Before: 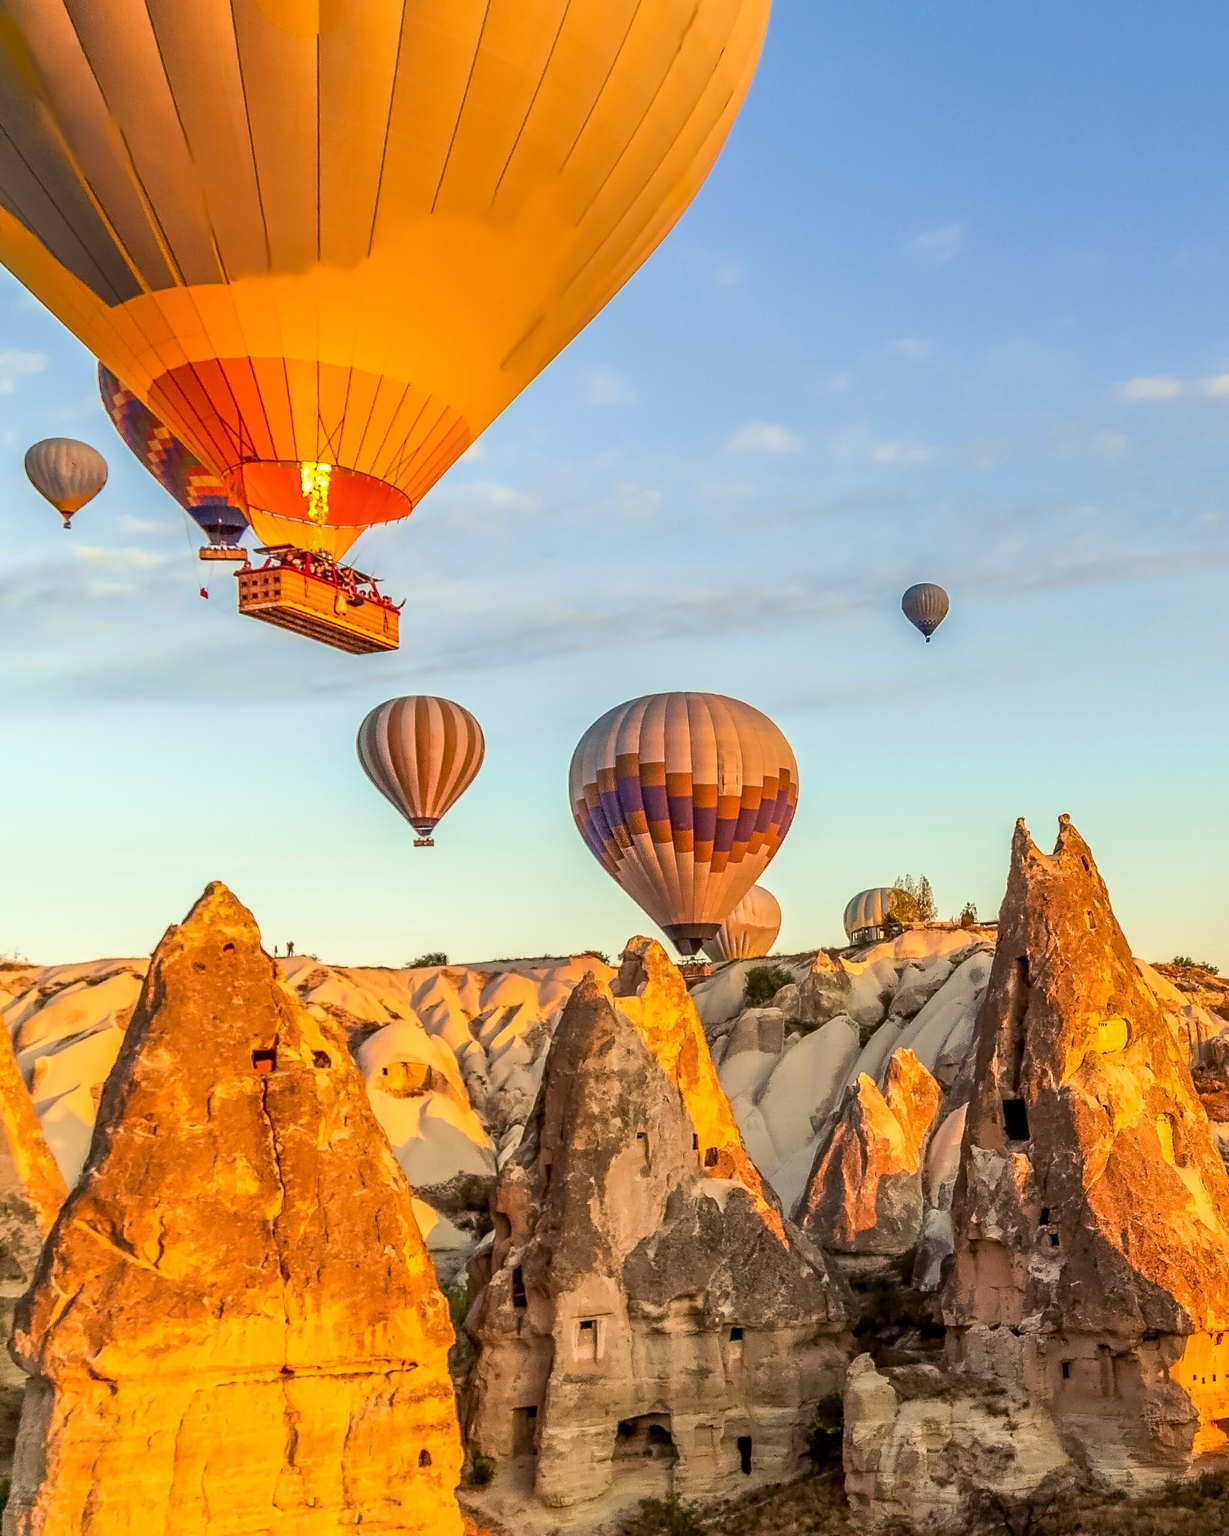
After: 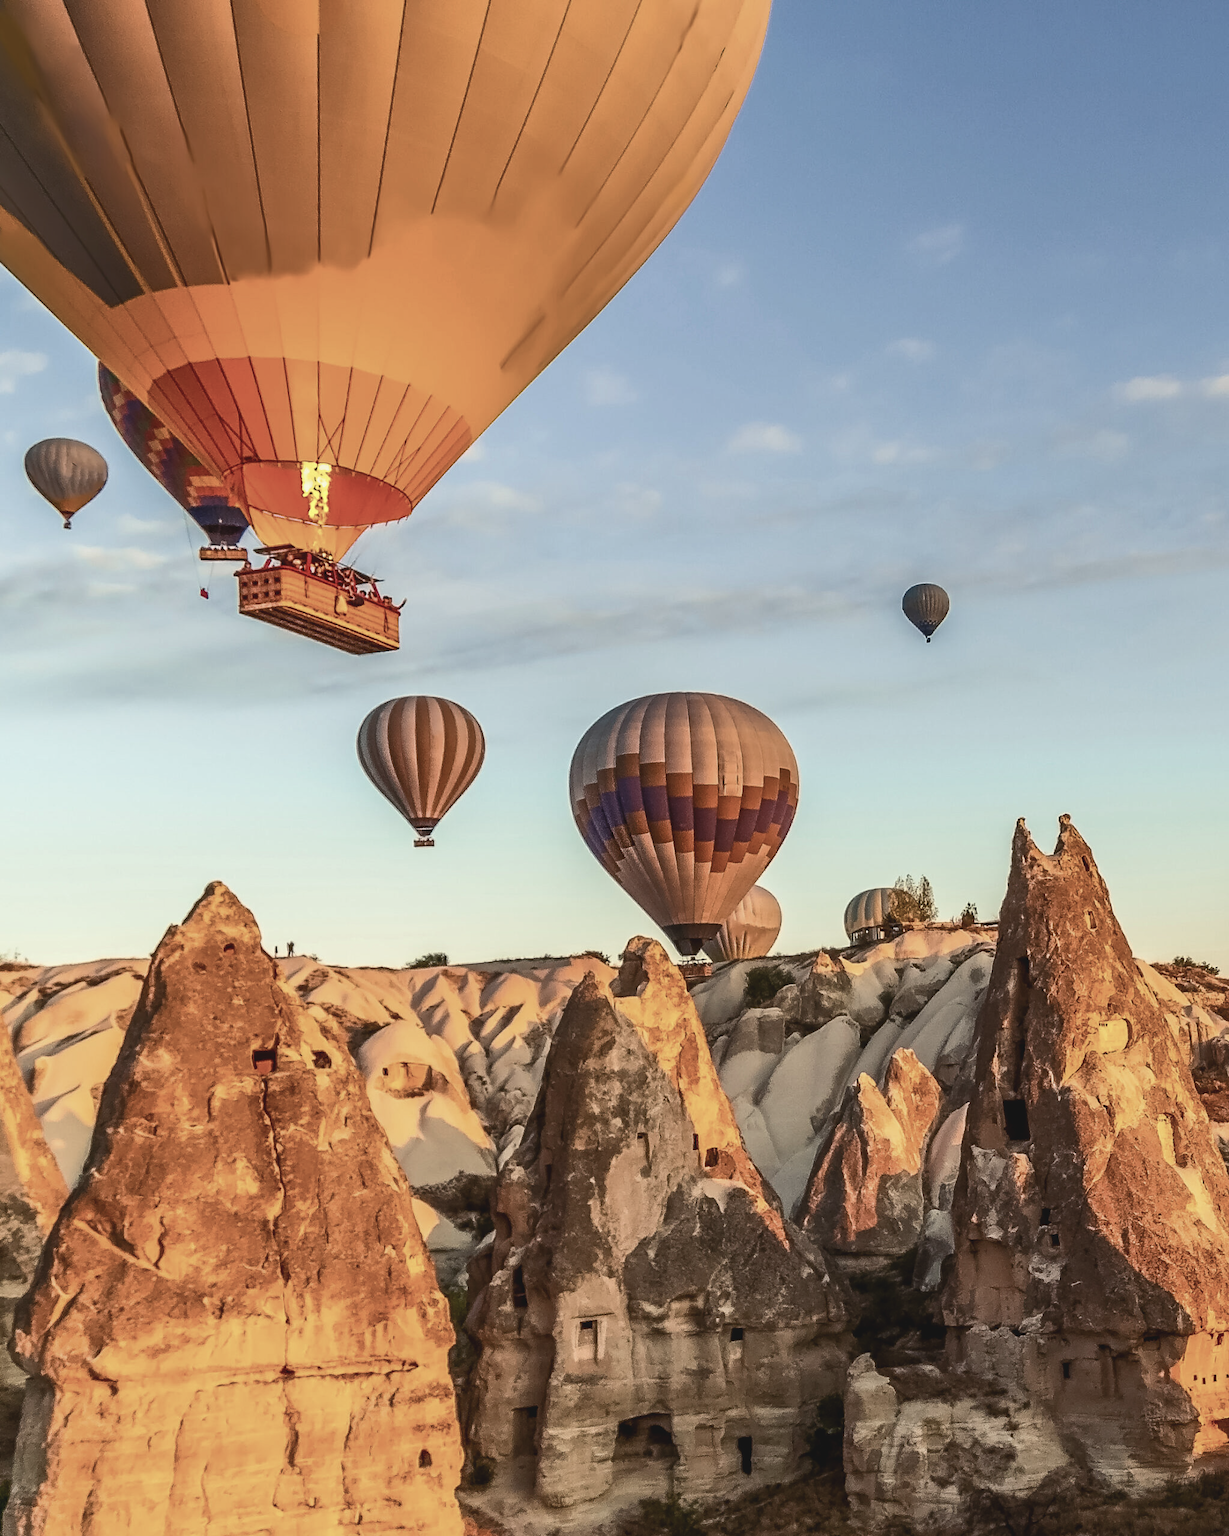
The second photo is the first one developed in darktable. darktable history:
color balance rgb: perceptual saturation grading › highlights -31.88%, perceptual saturation grading › mid-tones 5.8%, perceptual saturation grading › shadows 18.12%, perceptual brilliance grading › highlights 3.62%, perceptual brilliance grading › mid-tones -18.12%, perceptual brilliance grading › shadows -41.3%
color balance: lift [1.01, 1, 1, 1], gamma [1.097, 1, 1, 1], gain [0.85, 1, 1, 1]
